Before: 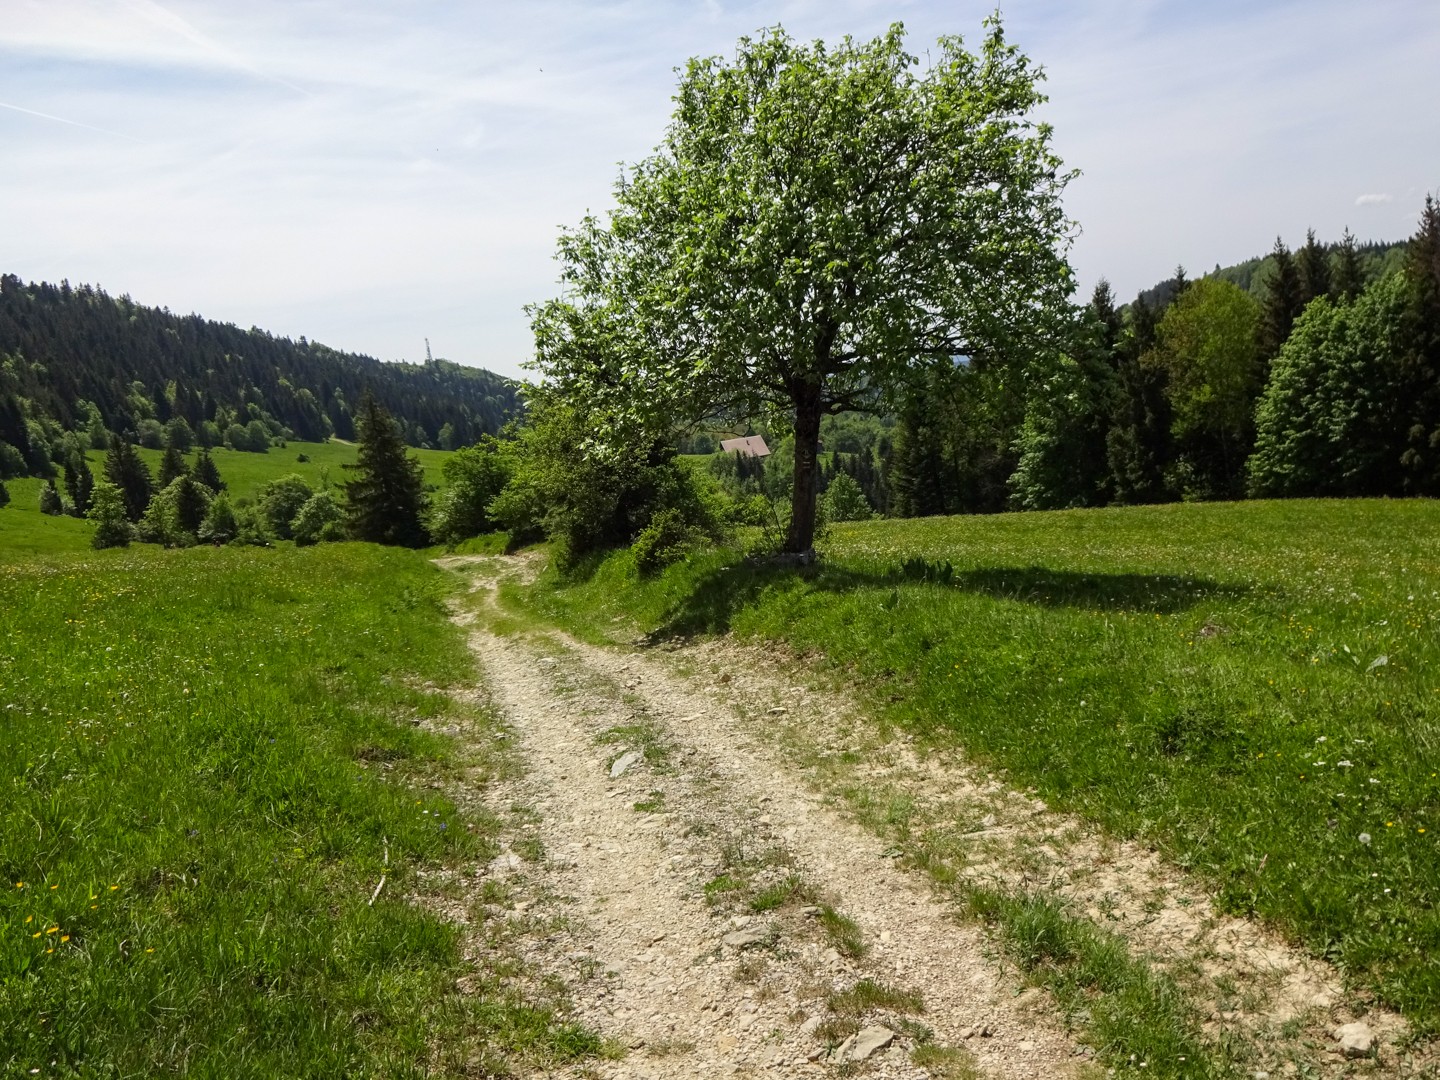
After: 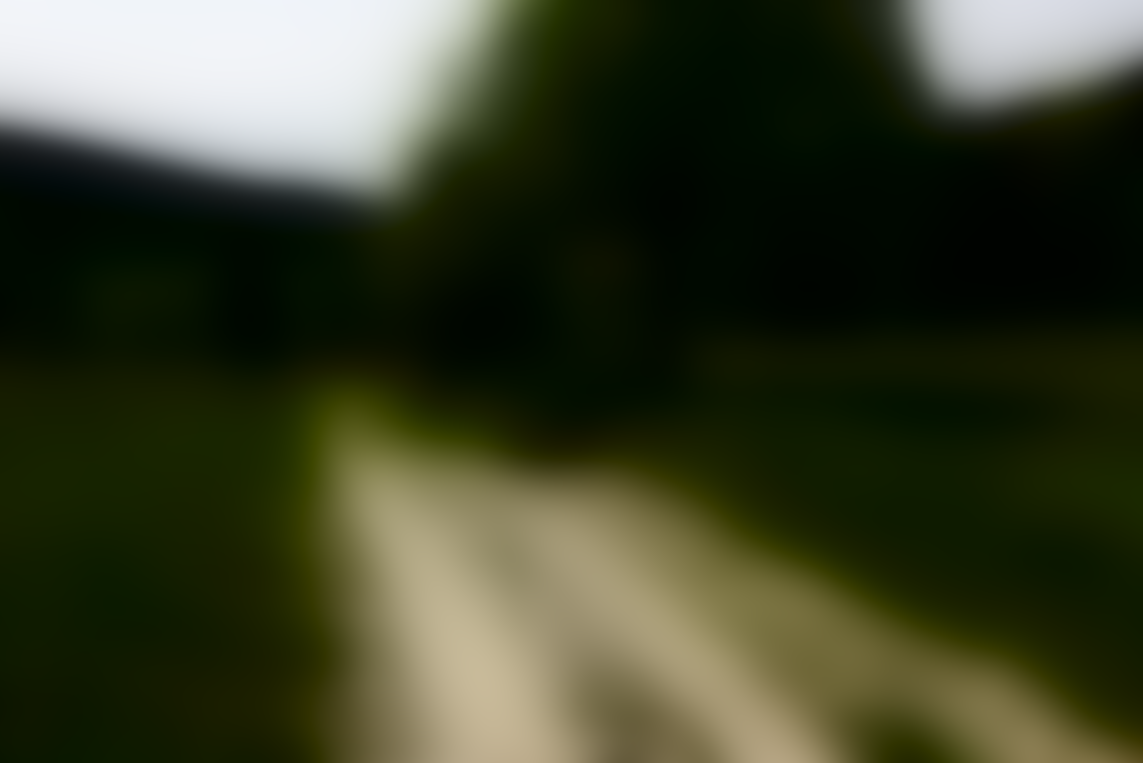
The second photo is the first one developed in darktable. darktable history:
crop: left 9.712%, top 16.928%, right 10.845%, bottom 12.332%
lowpass: radius 31.92, contrast 1.72, brightness -0.98, saturation 0.94
